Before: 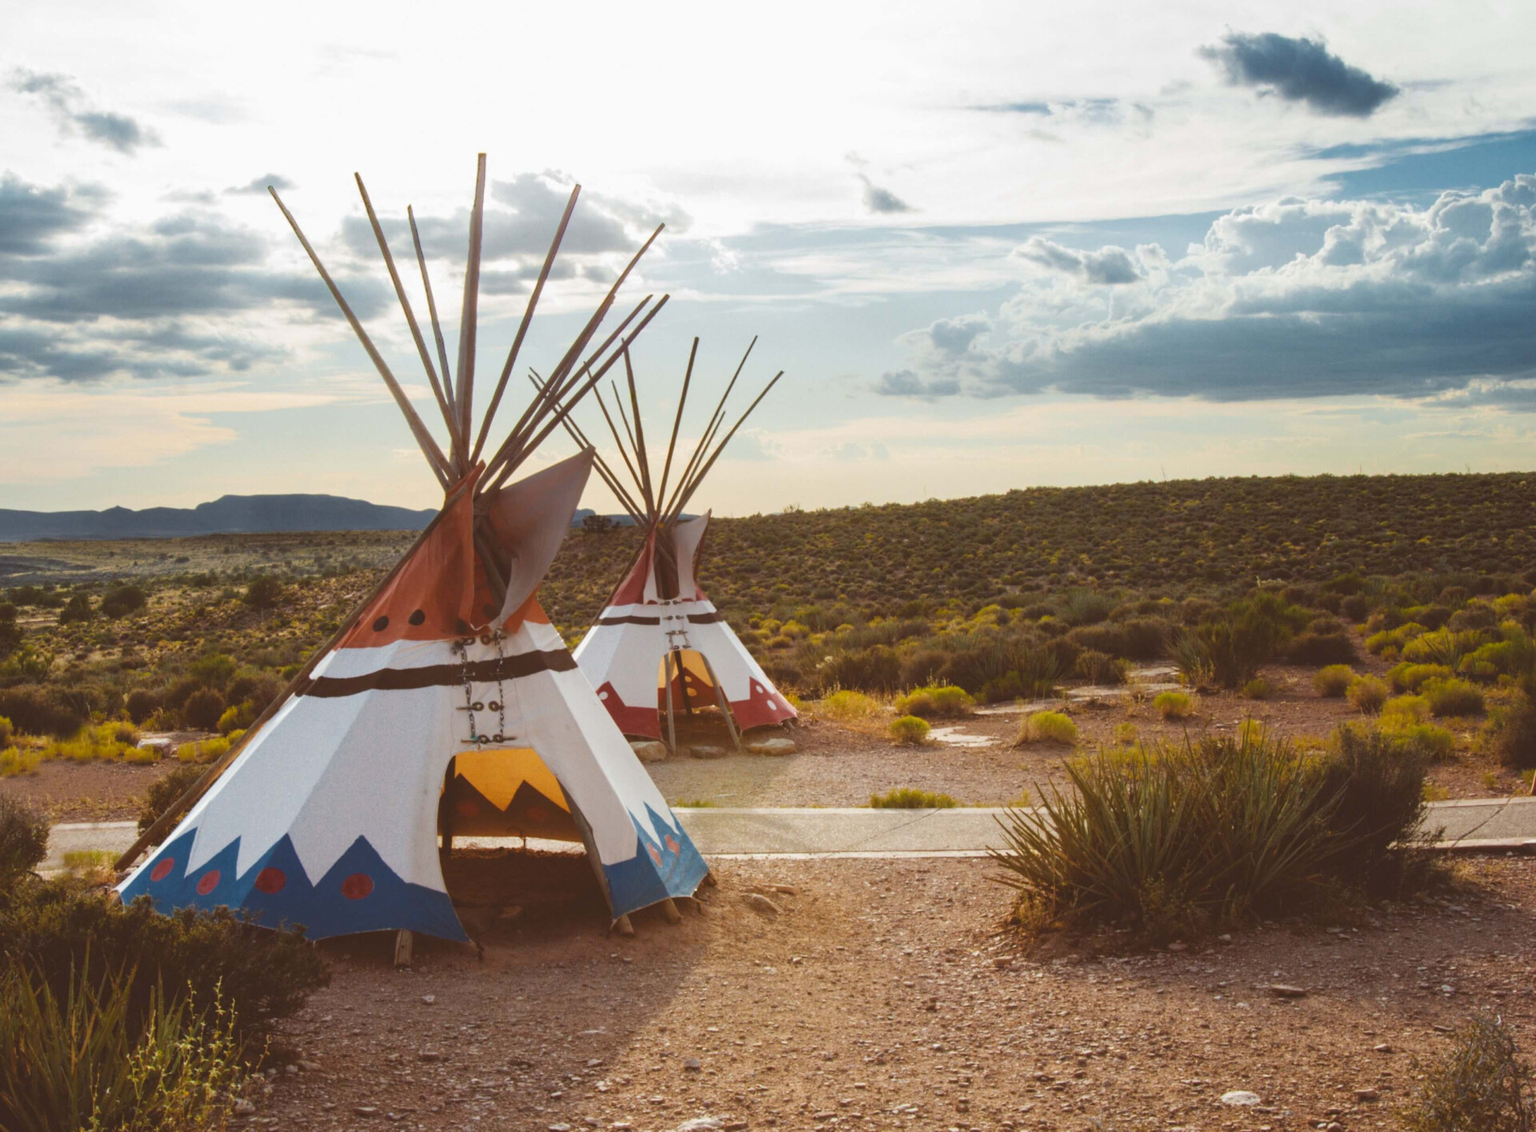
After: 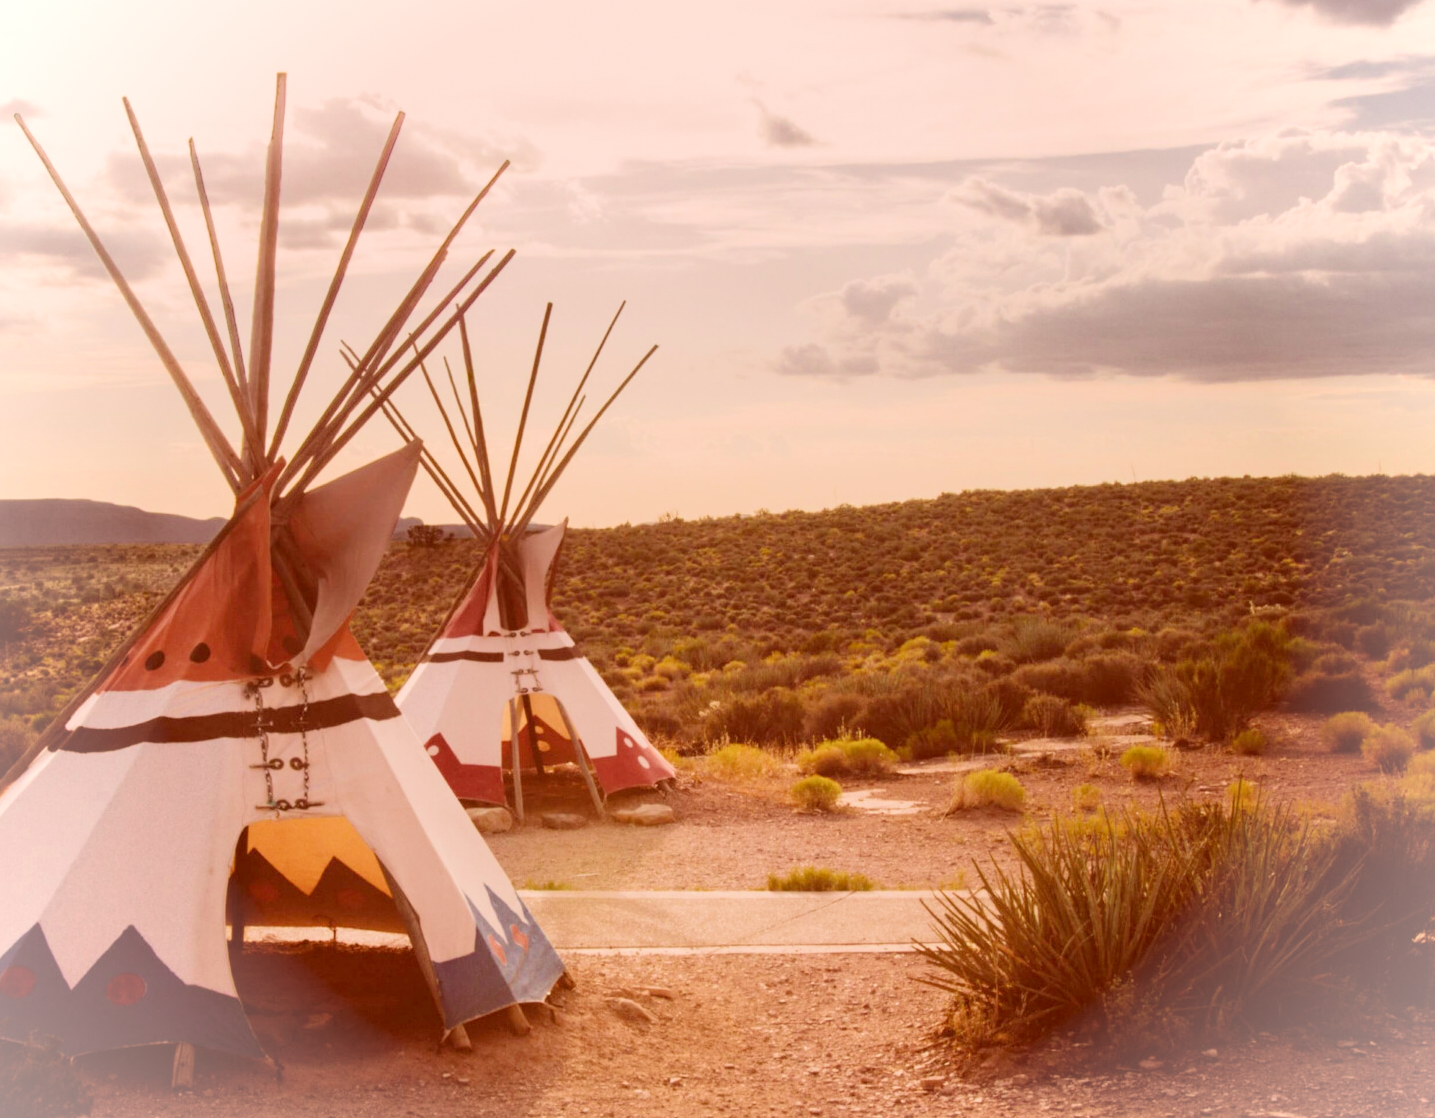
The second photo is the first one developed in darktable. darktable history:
color correction: highlights a* 9.49, highlights b* 8.99, shadows a* 39.33, shadows b* 39.95, saturation 0.765
vignetting: brightness 0.295, saturation -0.003
filmic rgb: black relative exposure -7.65 EV, white relative exposure 4.56 EV, threshold -0.323 EV, transition 3.19 EV, structure ↔ texture 99.44%, hardness 3.61, enable highlight reconstruction true
exposure: exposure 0.671 EV, compensate highlight preservation false
crop: left 16.722%, top 8.424%, right 8.518%, bottom 12.563%
velvia: on, module defaults
